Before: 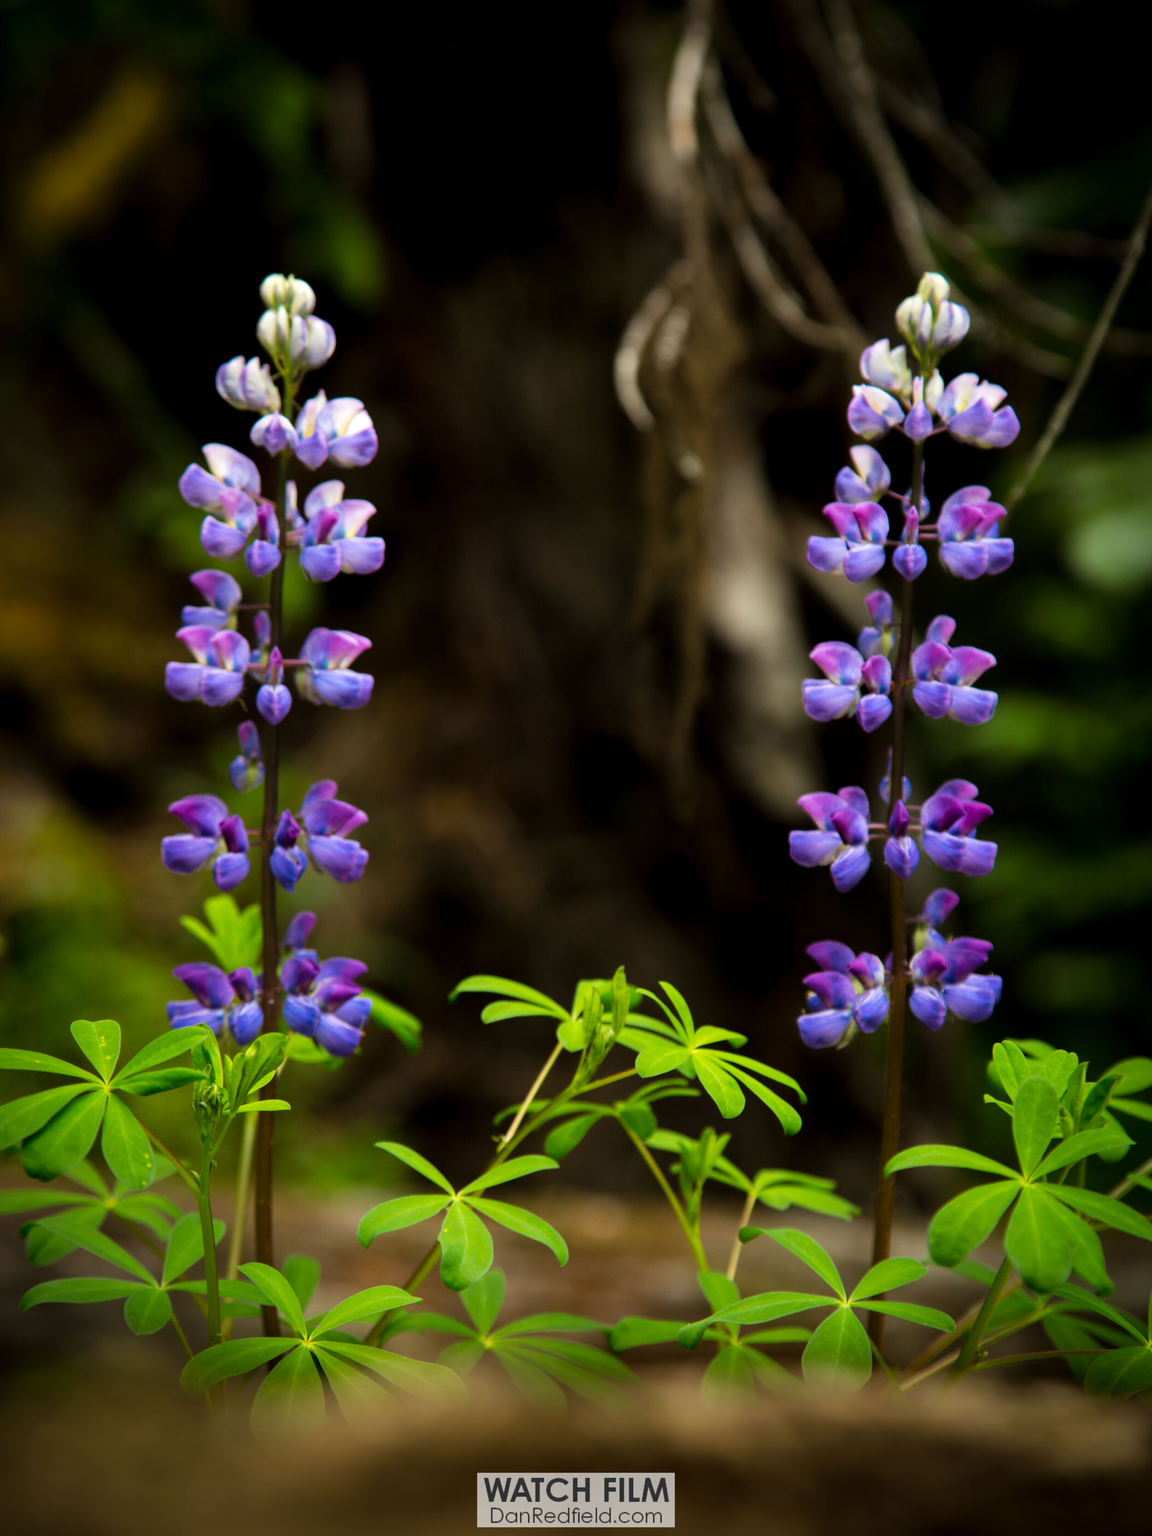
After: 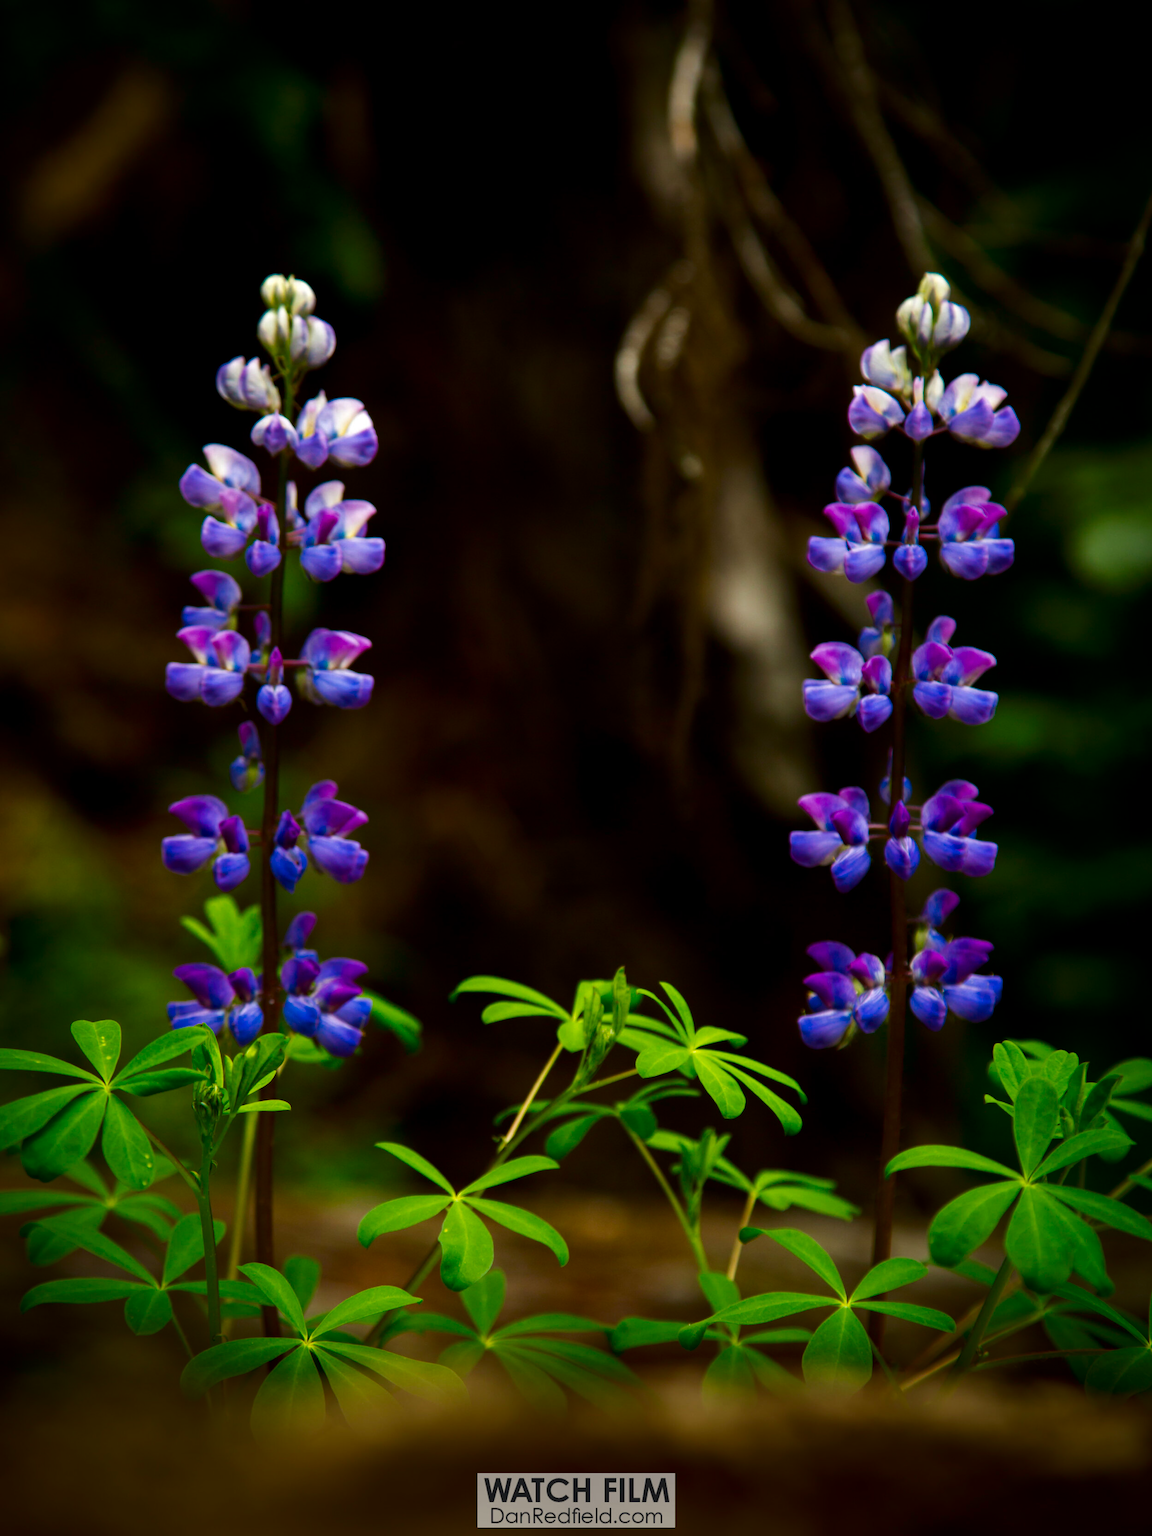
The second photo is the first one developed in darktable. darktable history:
contrast brightness saturation: brightness -0.249, saturation 0.196
